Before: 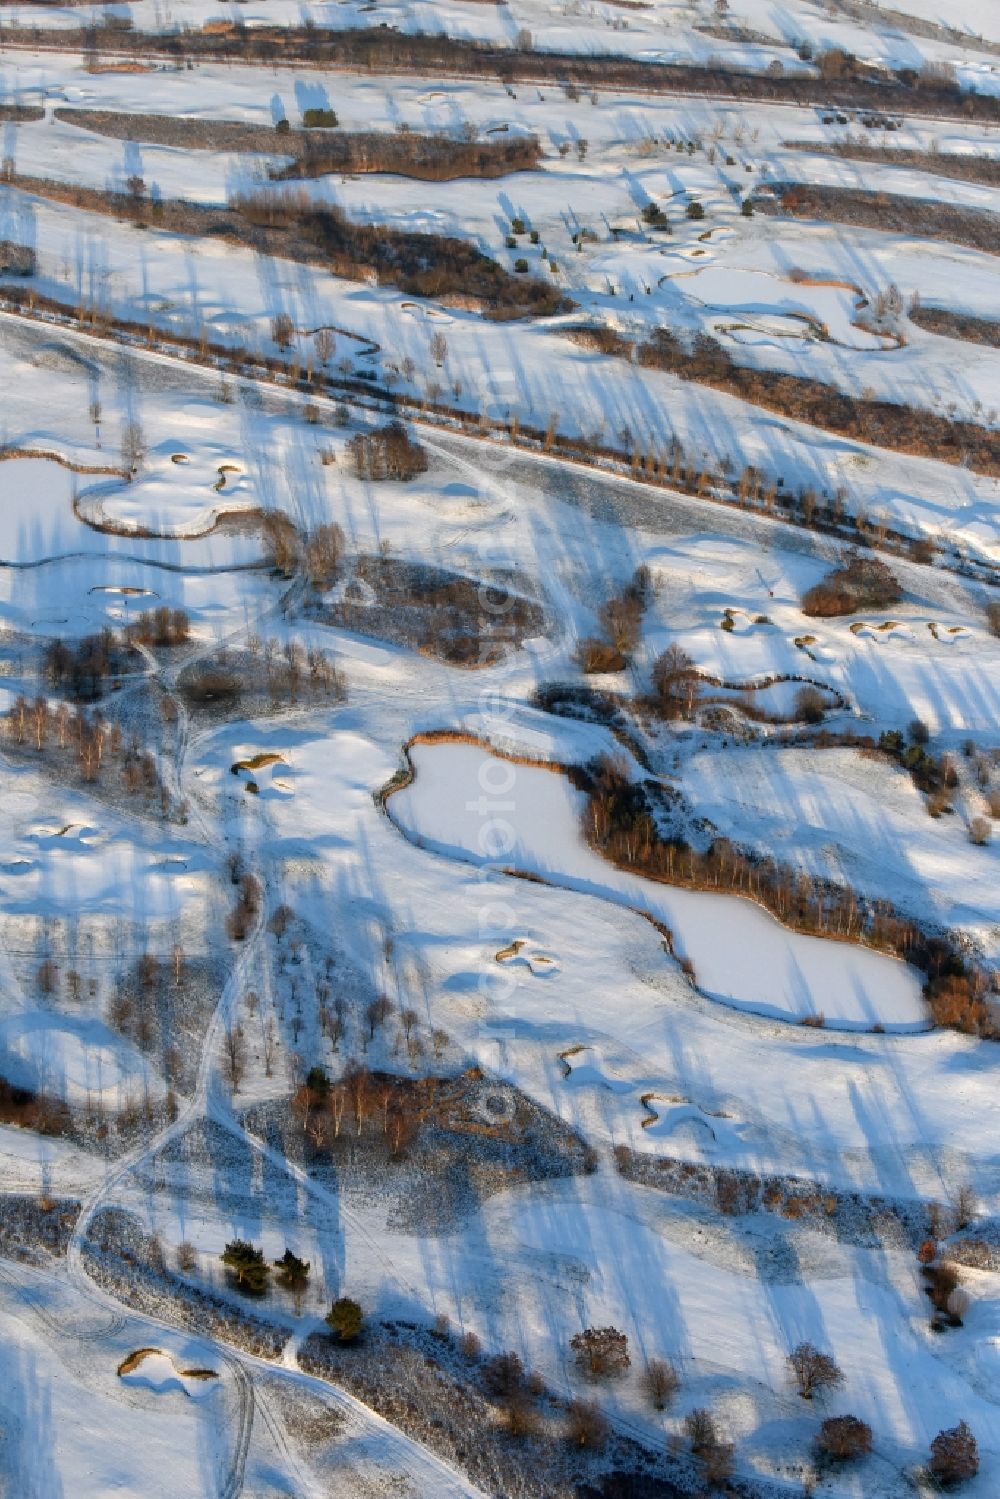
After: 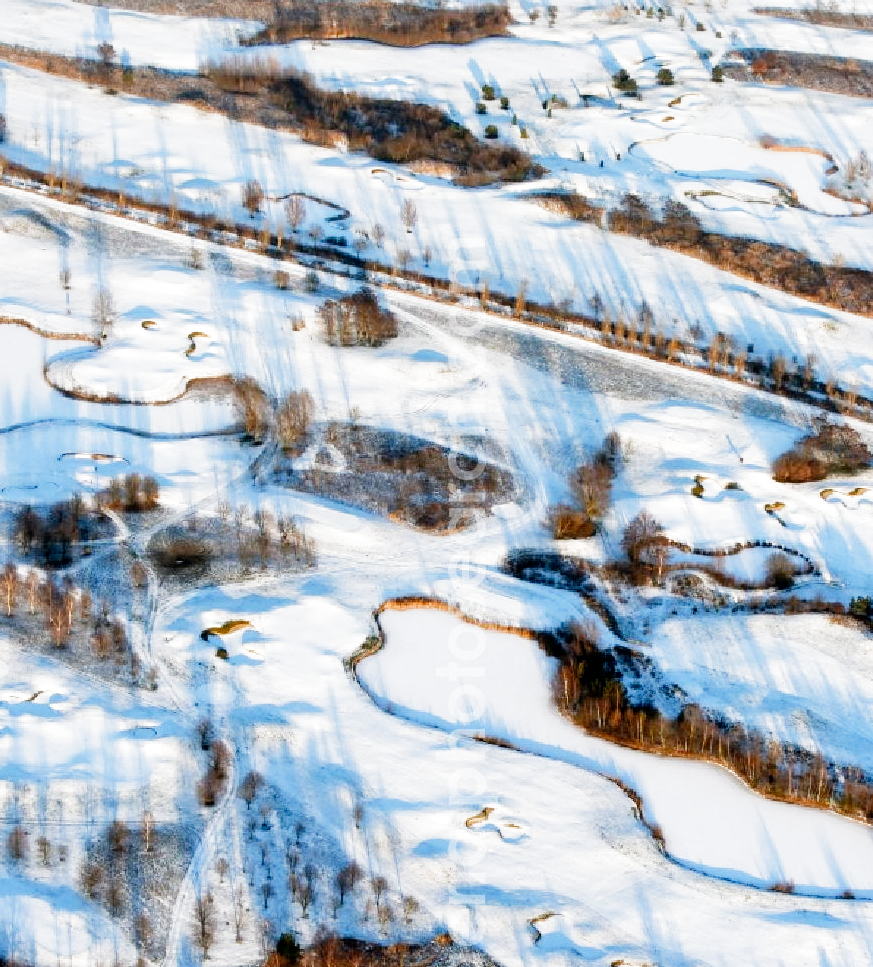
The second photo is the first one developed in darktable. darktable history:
filmic rgb: middle gray luminance 10%, black relative exposure -8.61 EV, white relative exposure 3.3 EV, threshold 6 EV, target black luminance 0%, hardness 5.2, latitude 44.69%, contrast 1.302, highlights saturation mix 5%, shadows ↔ highlights balance 24.64%, add noise in highlights 0, preserve chrominance no, color science v3 (2019), use custom middle-gray values true, iterations of high-quality reconstruction 0, contrast in highlights soft, enable highlight reconstruction true
crop: left 3.015%, top 8.969%, right 9.647%, bottom 26.457%
